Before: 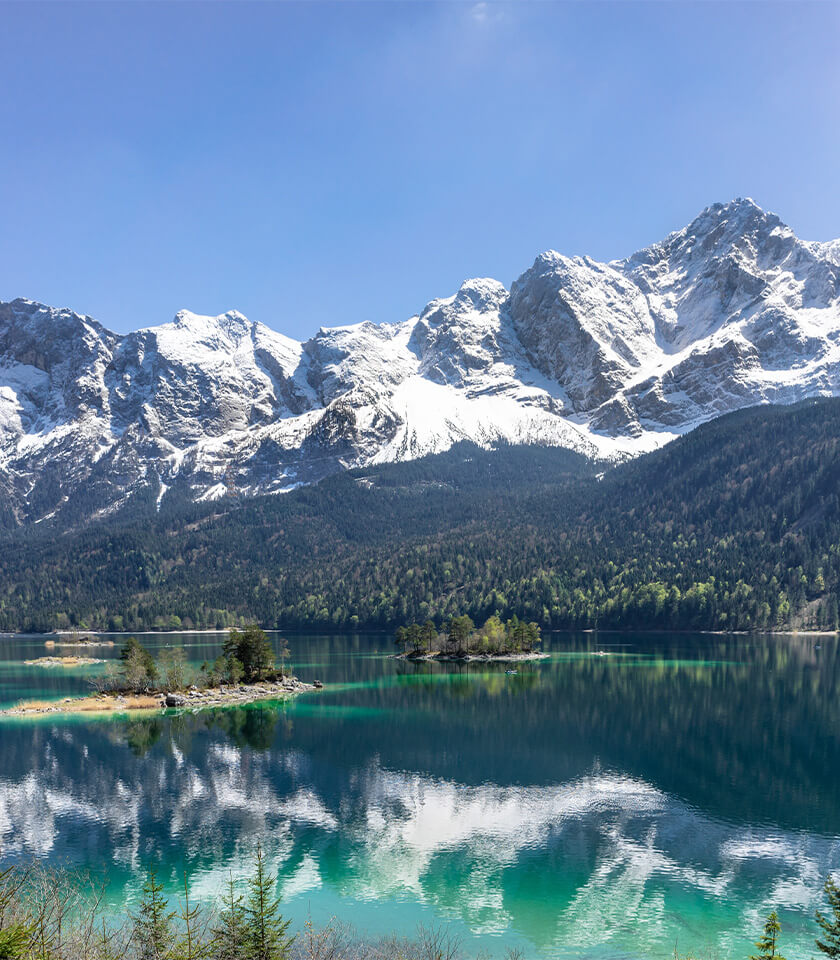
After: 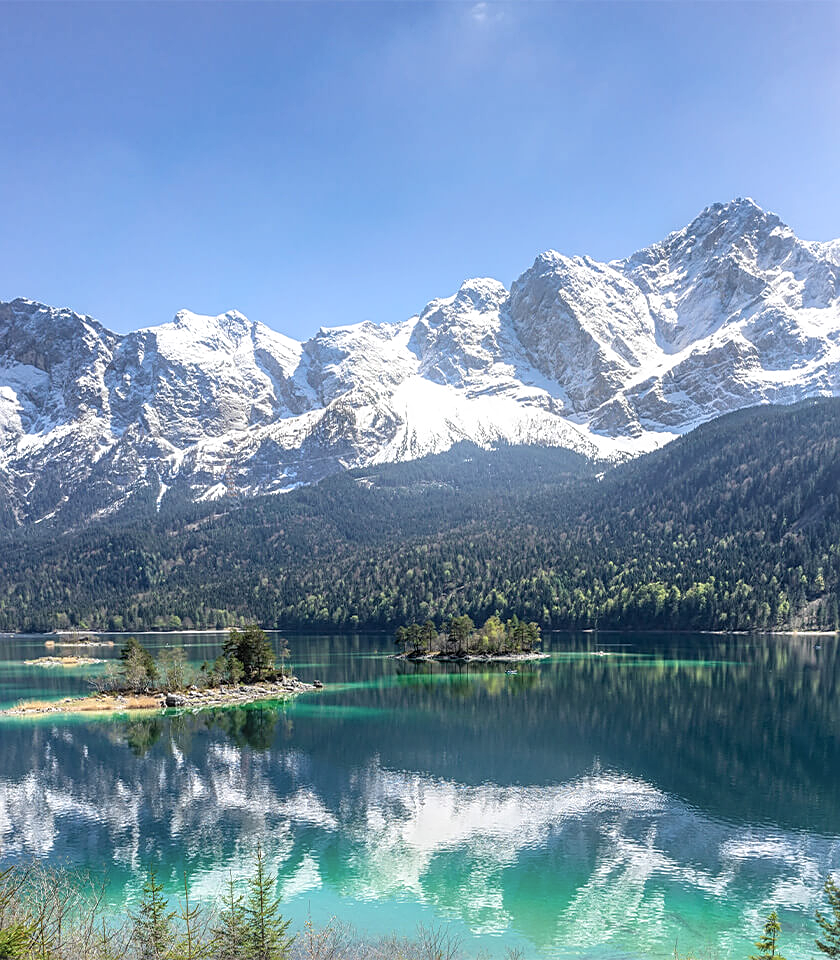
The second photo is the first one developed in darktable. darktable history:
sharpen: amount 0.55
local contrast: detail 130%
bloom: on, module defaults
